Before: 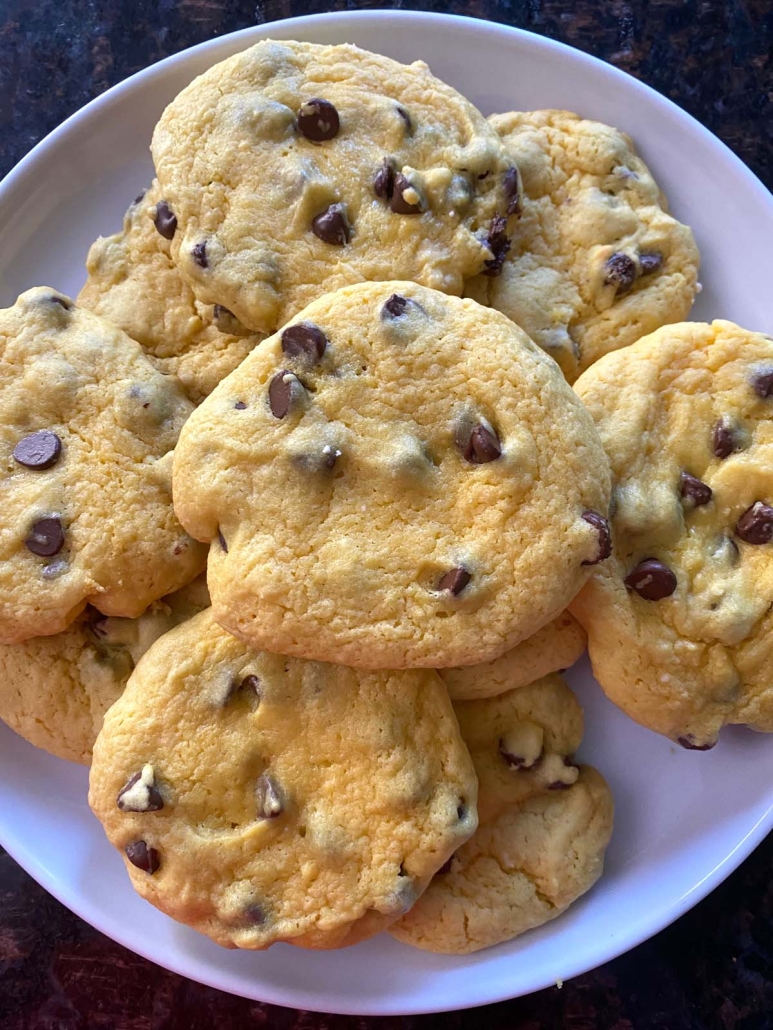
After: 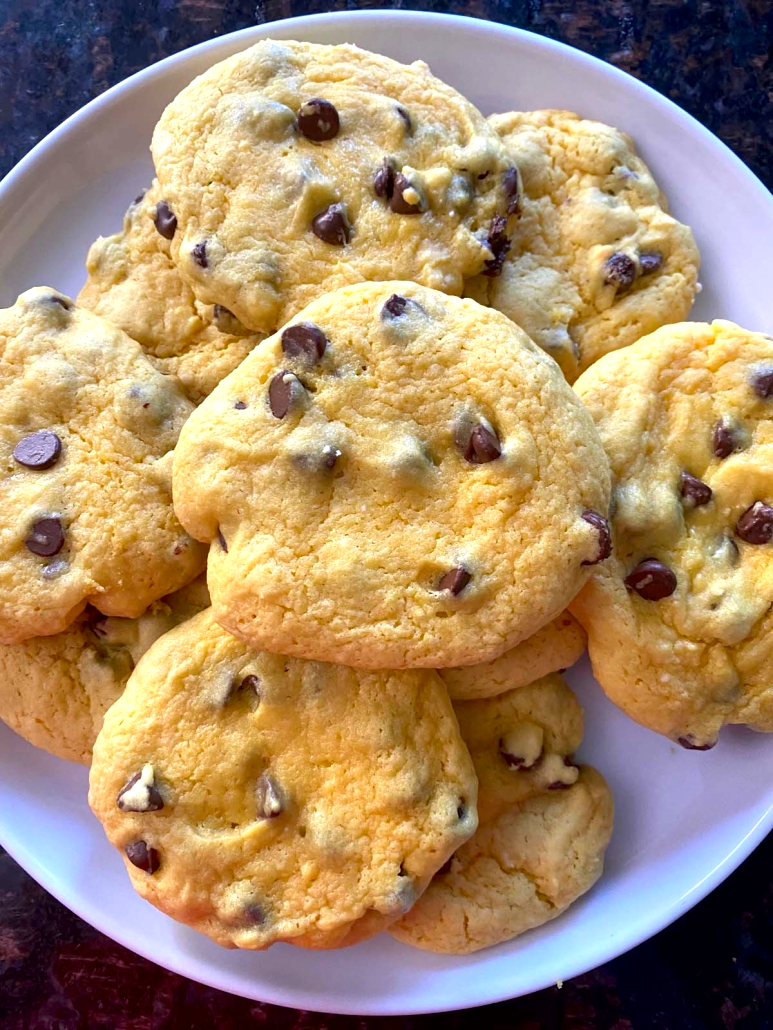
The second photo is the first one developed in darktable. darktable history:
contrast brightness saturation: saturation 0.131
exposure: black level correction 0.003, exposure 0.383 EV, compensate highlight preservation false
